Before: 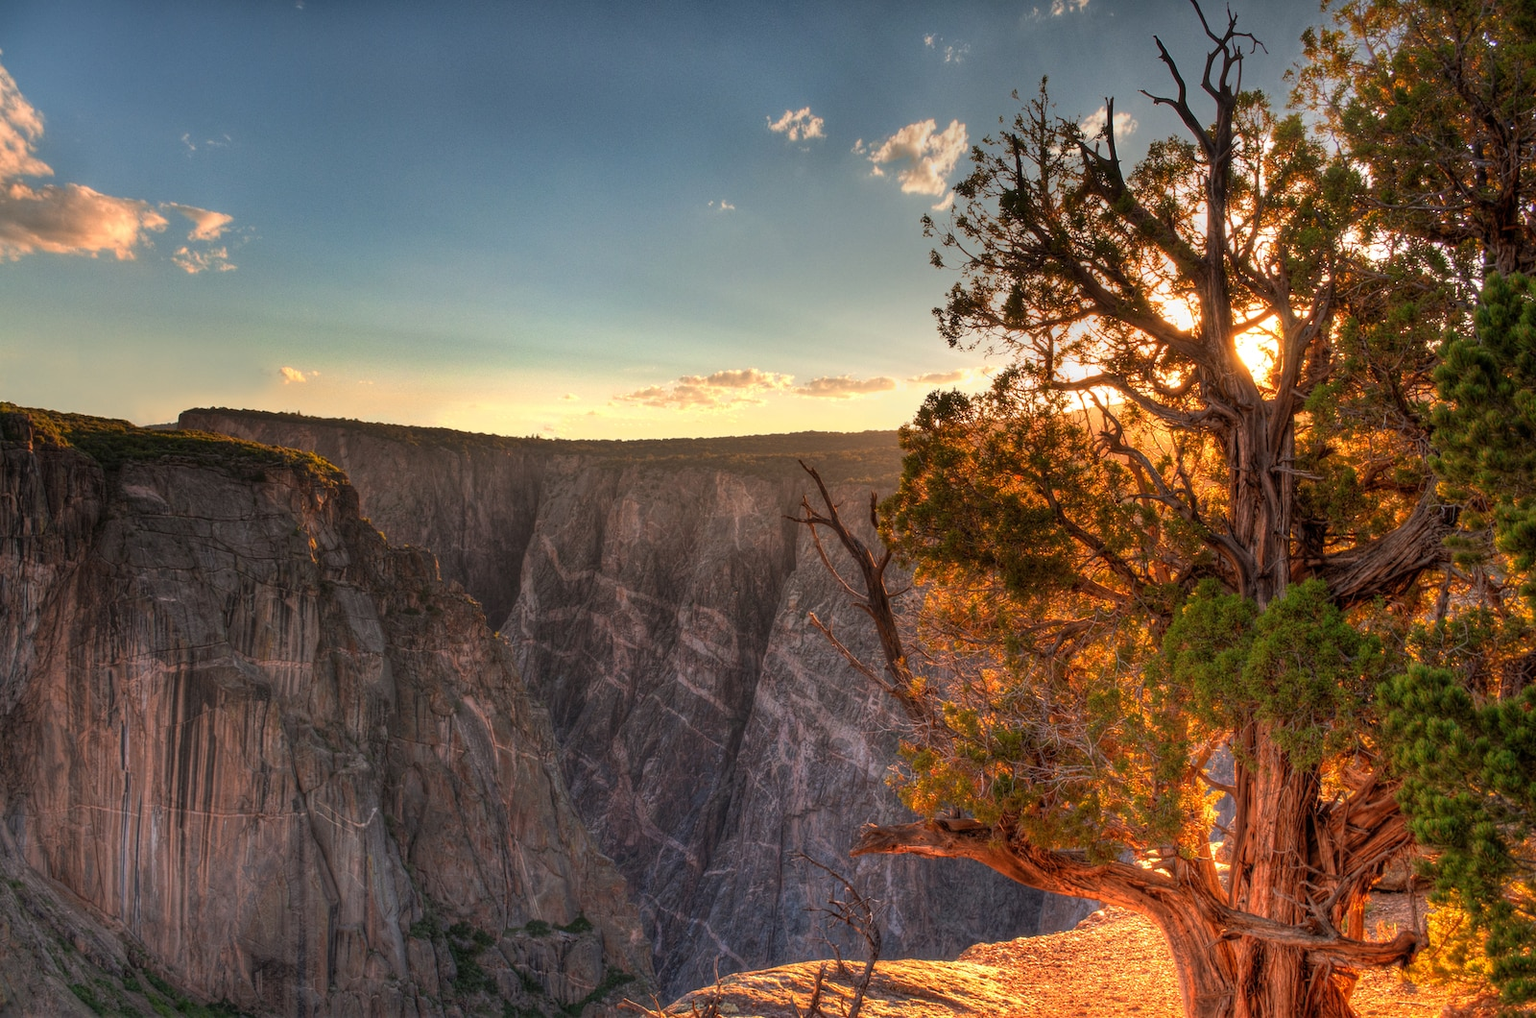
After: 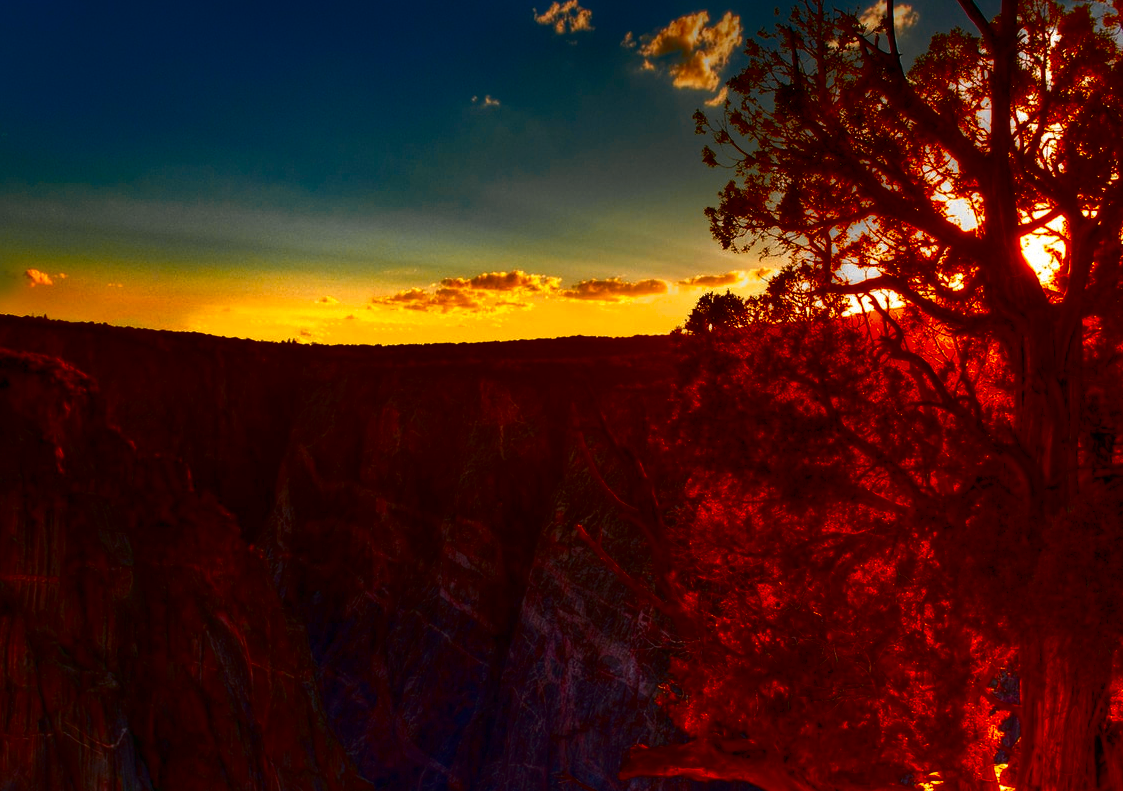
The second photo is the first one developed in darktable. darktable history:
color zones: curves: ch0 [(0, 0.499) (0.143, 0.5) (0.286, 0.5) (0.429, 0.476) (0.571, 0.284) (0.714, 0.243) (0.857, 0.449) (1, 0.499)]; ch1 [(0, 0.532) (0.143, 0.645) (0.286, 0.696) (0.429, 0.211) (0.571, 0.504) (0.714, 0.493) (0.857, 0.495) (1, 0.532)]; ch2 [(0, 0.5) (0.143, 0.5) (0.286, 0.427) (0.429, 0.324) (0.571, 0.5) (0.714, 0.5) (0.857, 0.5) (1, 0.5)]
crop and rotate: left 16.743%, top 10.72%, right 13.057%, bottom 14.639%
contrast brightness saturation: brightness -0.991, saturation 0.99
